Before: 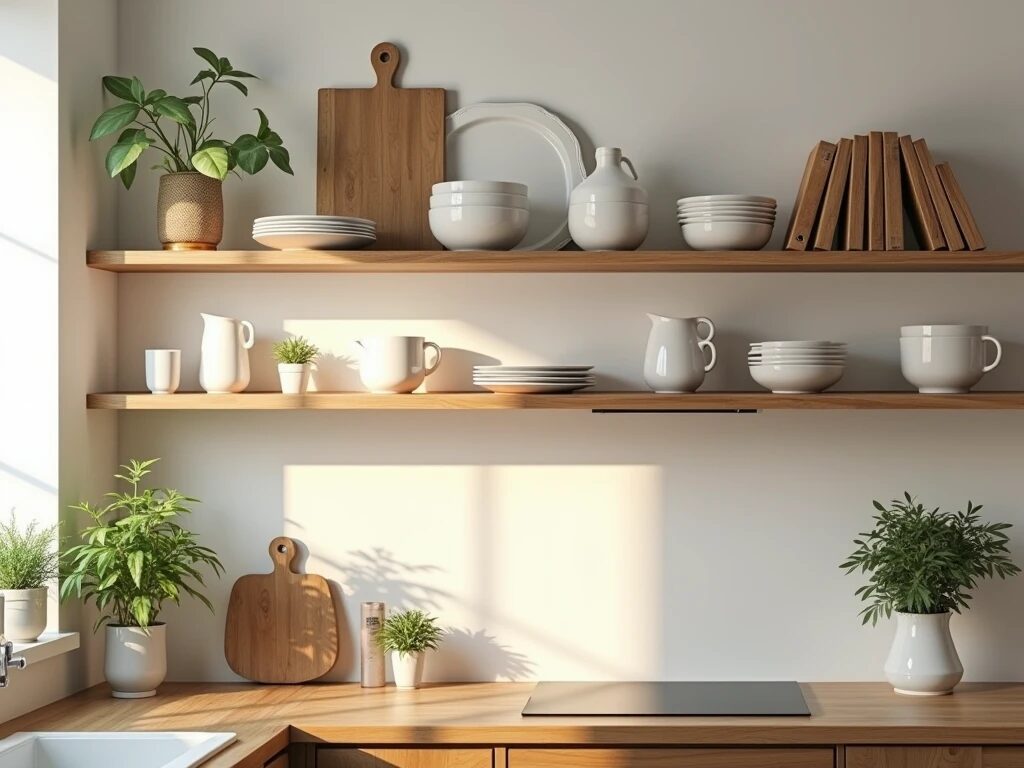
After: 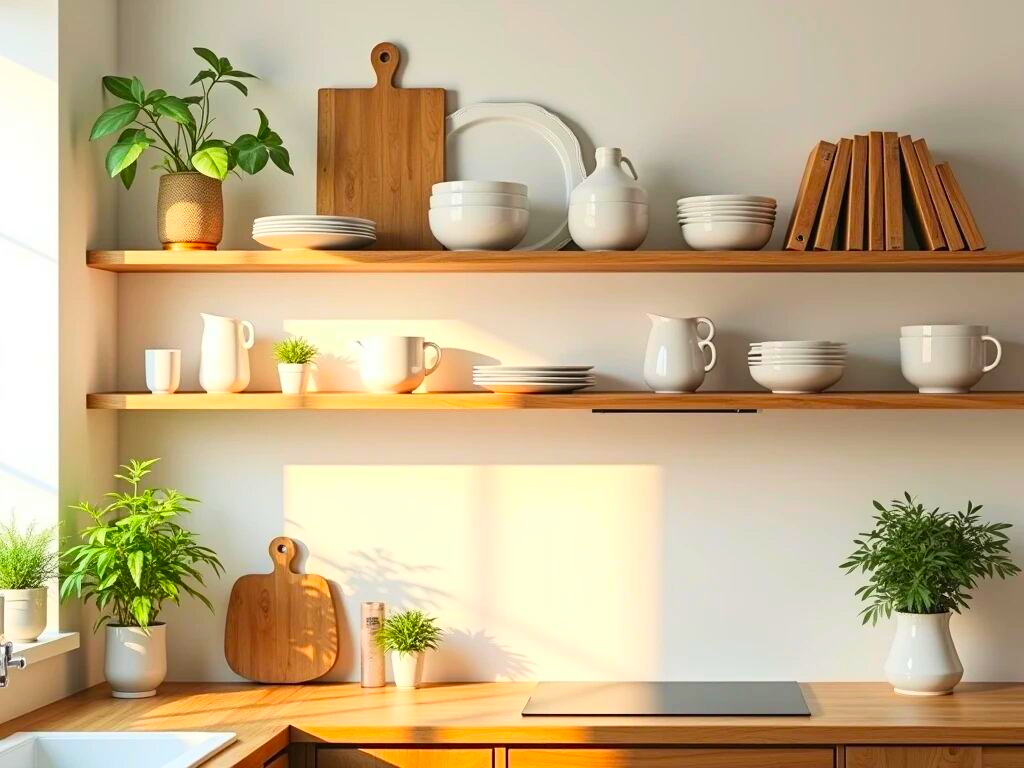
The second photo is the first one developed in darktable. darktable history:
contrast brightness saturation: contrast 0.202, brightness 0.192, saturation 0.815
